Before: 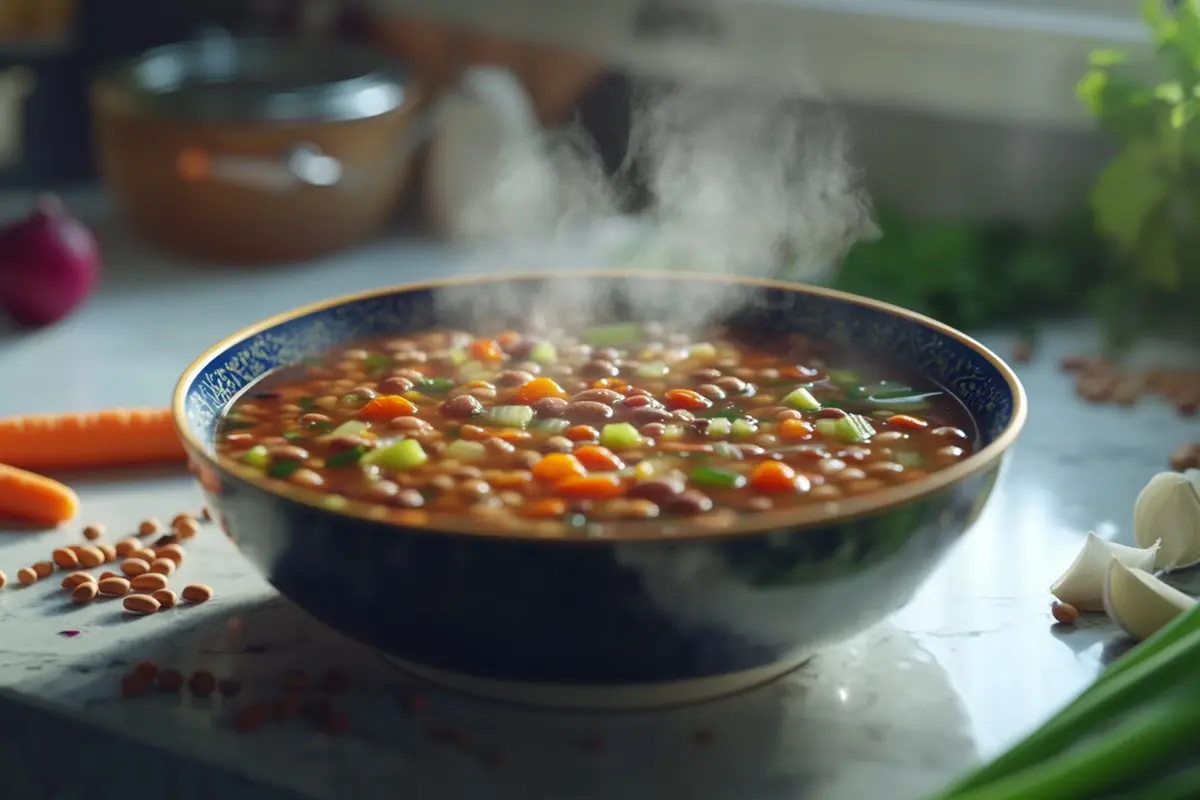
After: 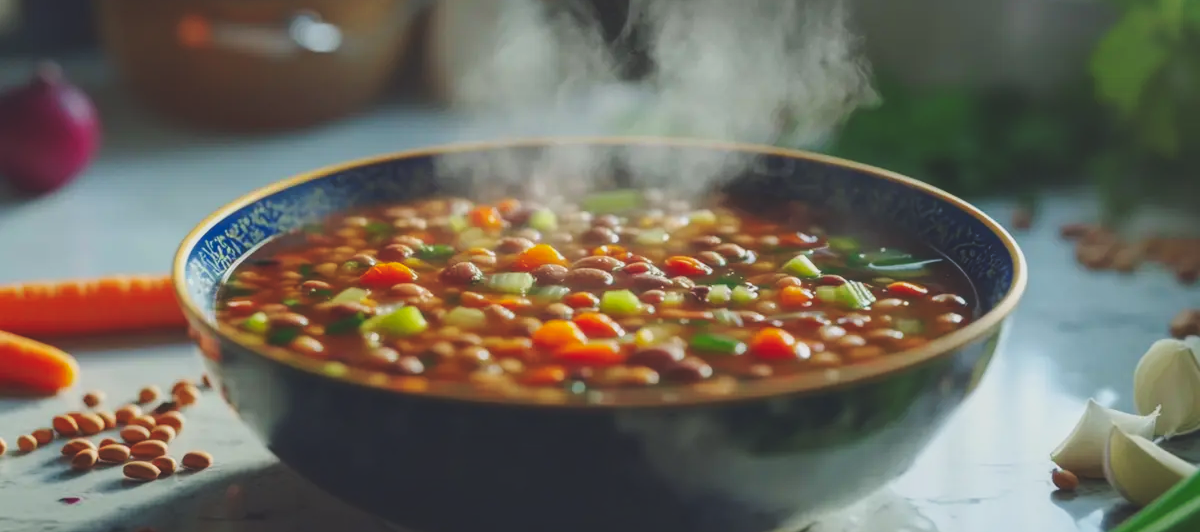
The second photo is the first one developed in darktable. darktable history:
tone curve: curves: ch0 [(0, 0) (0.003, 0.161) (0.011, 0.161) (0.025, 0.161) (0.044, 0.161) (0.069, 0.161) (0.1, 0.161) (0.136, 0.163) (0.177, 0.179) (0.224, 0.207) (0.277, 0.243) (0.335, 0.292) (0.399, 0.361) (0.468, 0.452) (0.543, 0.547) (0.623, 0.638) (0.709, 0.731) (0.801, 0.826) (0.898, 0.911) (1, 1)], preserve colors none
contrast brightness saturation: contrast -0.28
crop: top 16.727%, bottom 16.727%
local contrast: on, module defaults
